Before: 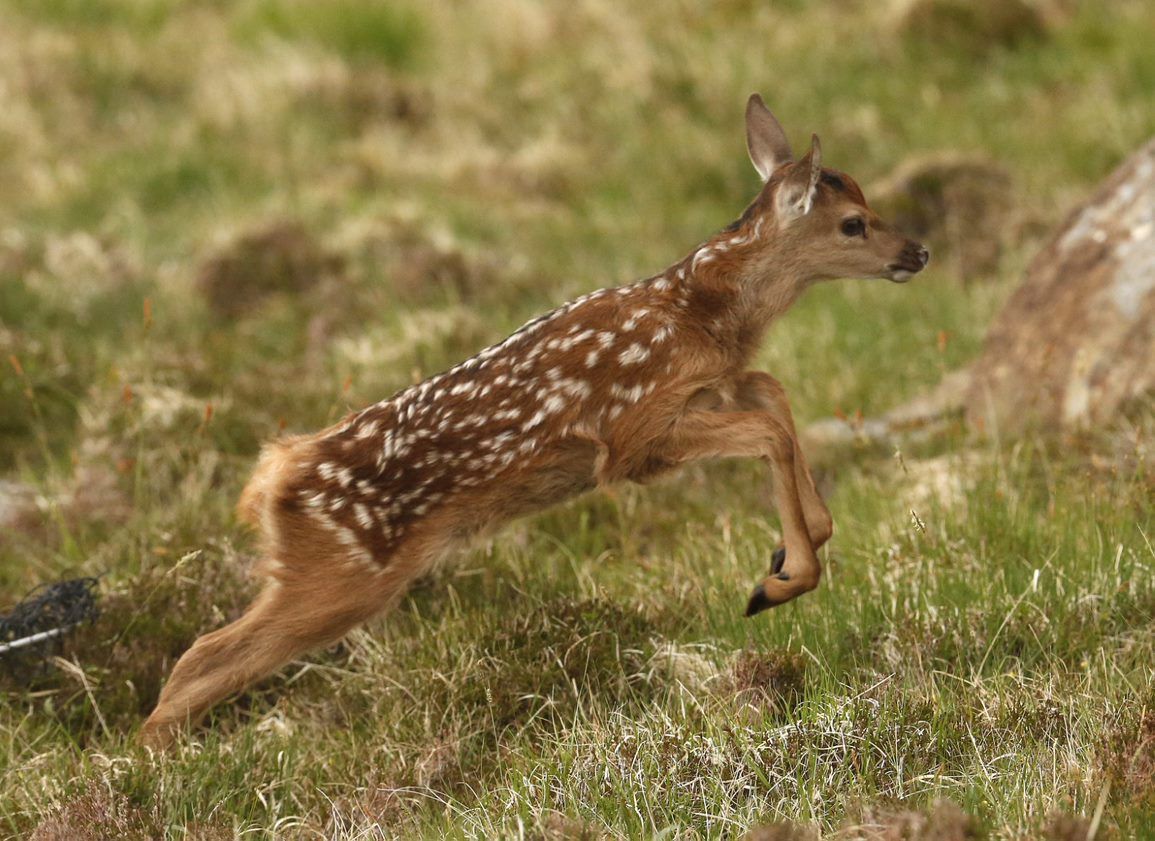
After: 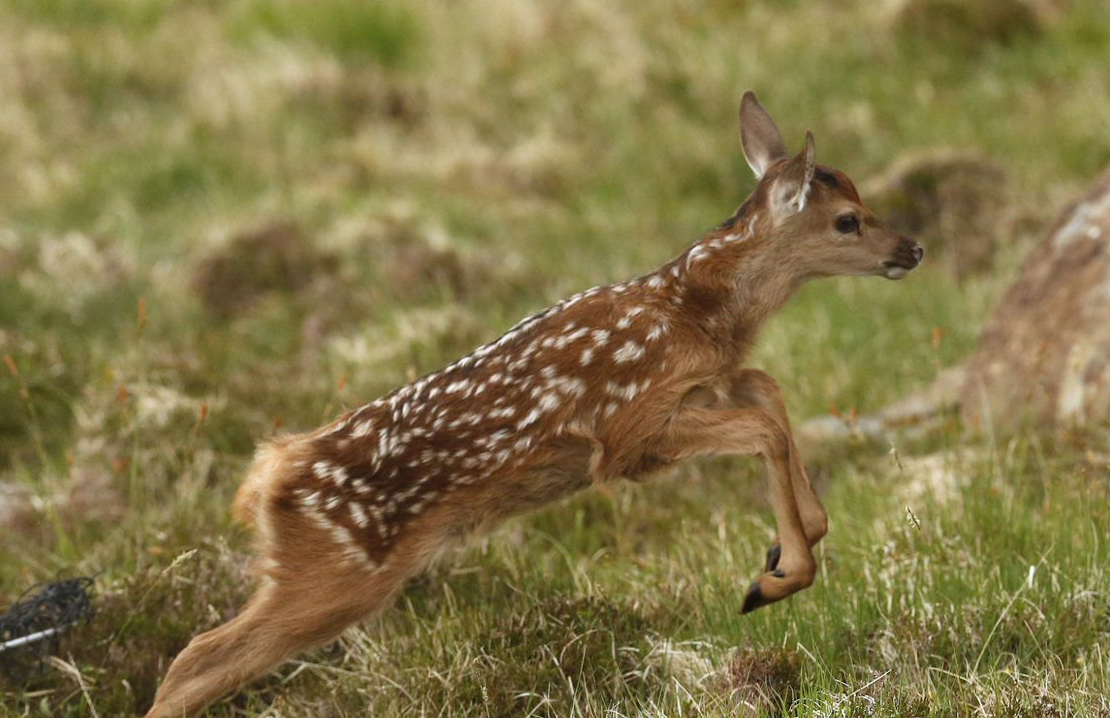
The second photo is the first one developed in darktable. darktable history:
crop and rotate: angle 0.2°, left 0.275%, right 3.127%, bottom 14.18%
white balance: red 0.967, blue 1.049
